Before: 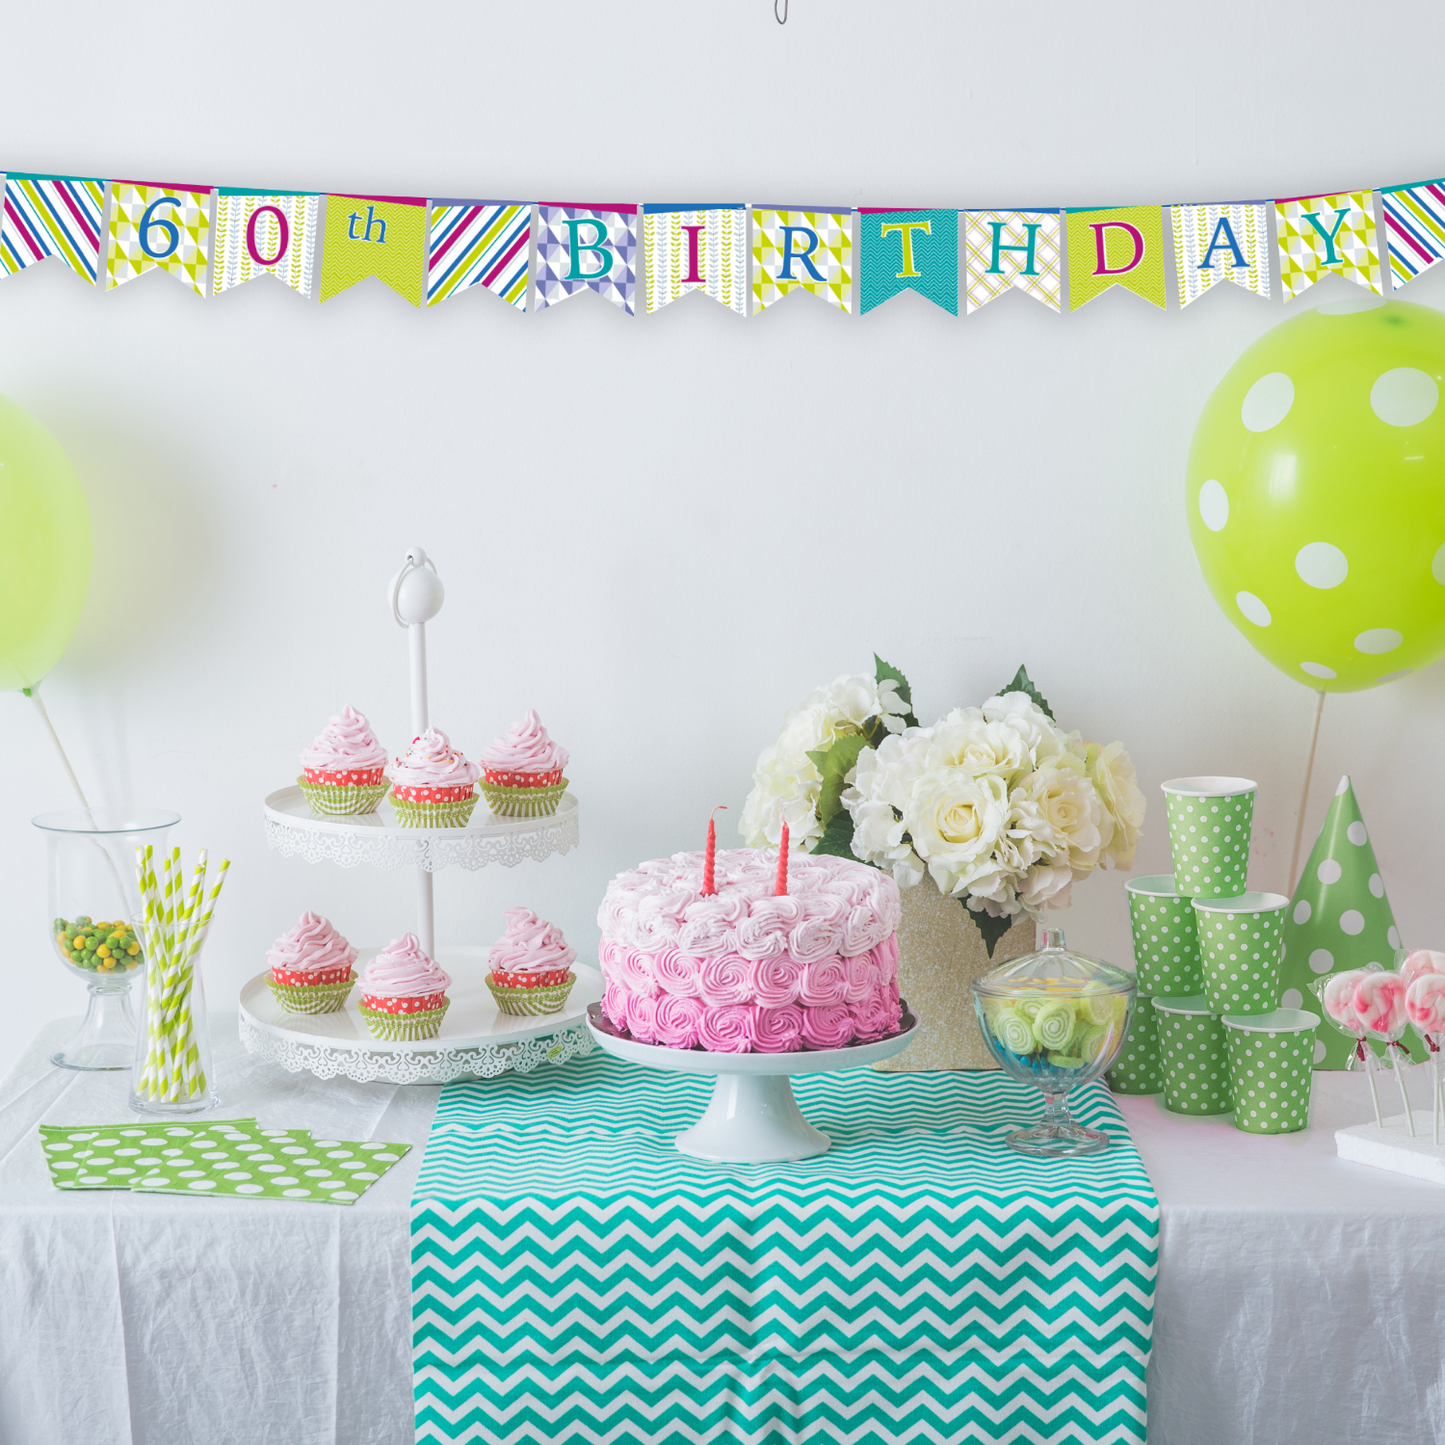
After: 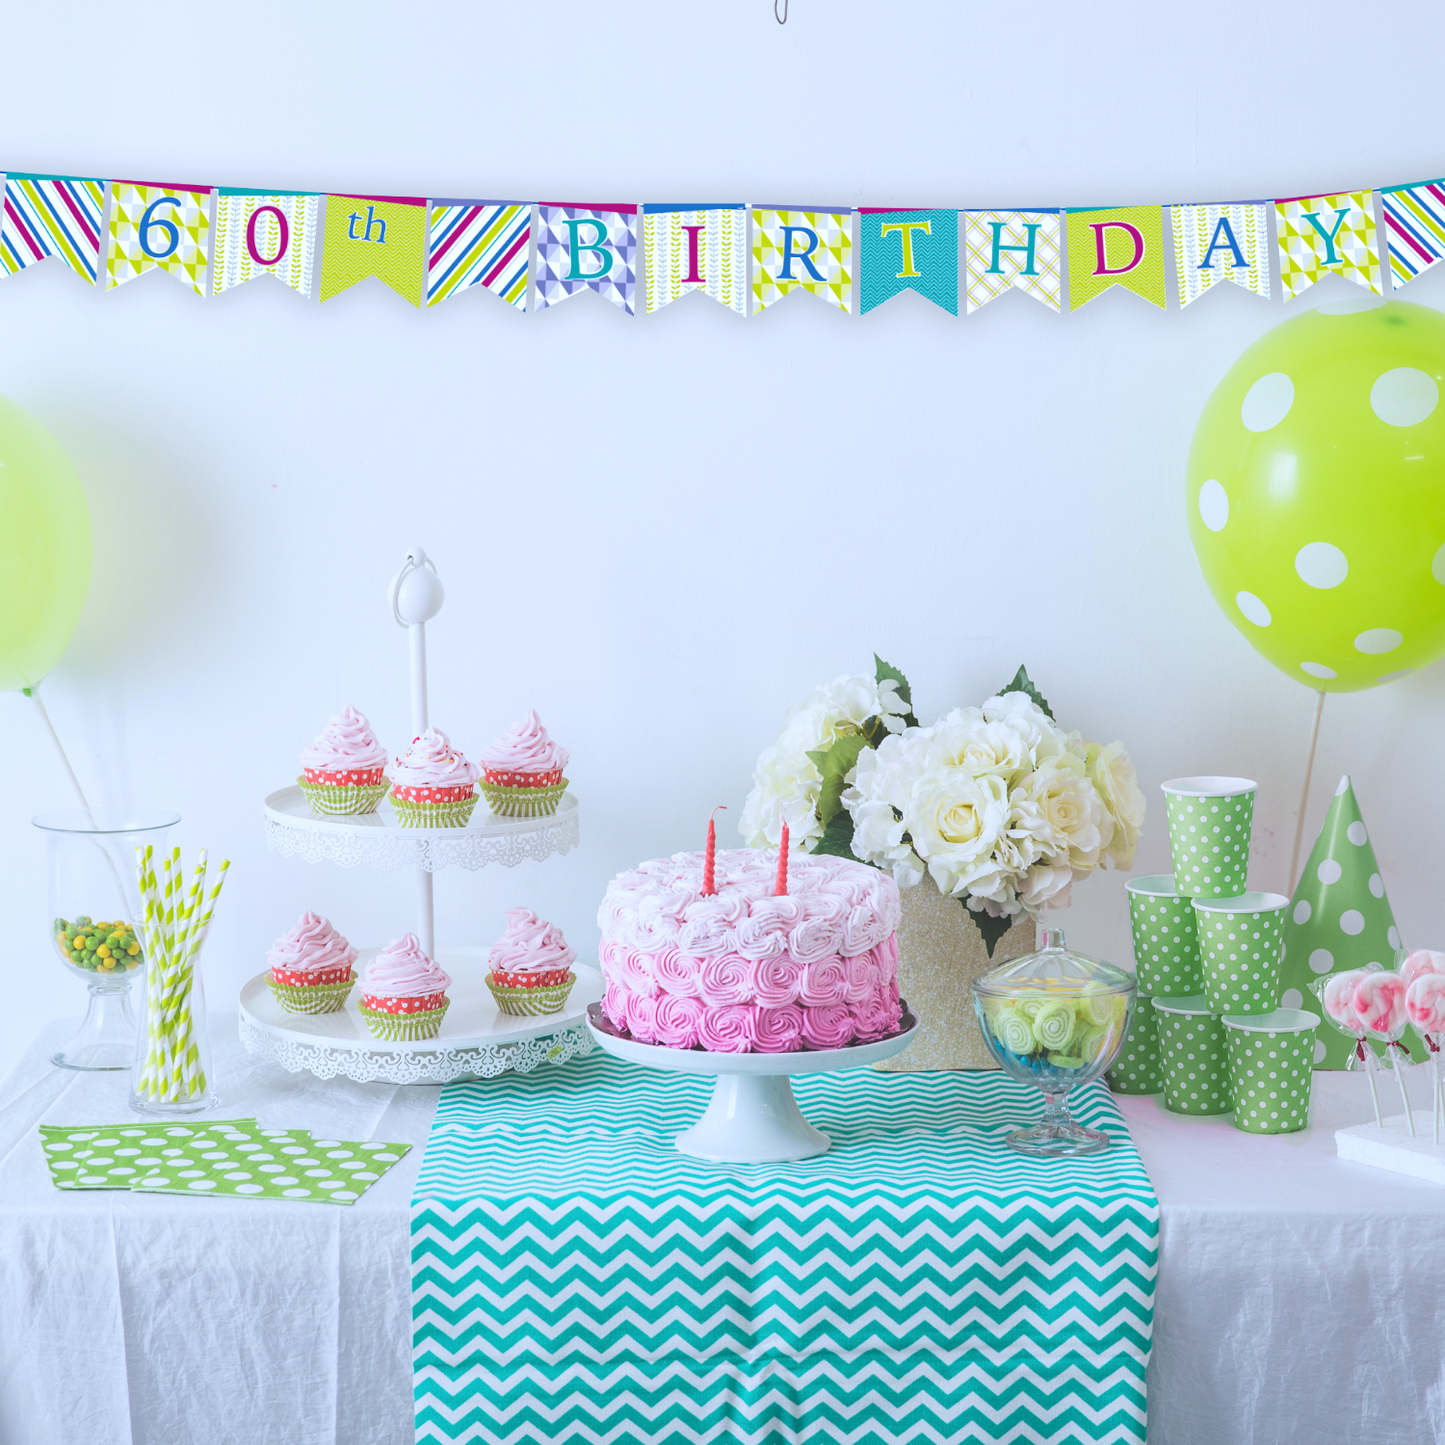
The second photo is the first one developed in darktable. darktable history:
white balance: red 0.954, blue 1.079
contrast brightness saturation: contrast 0.1, brightness 0.02, saturation 0.02
